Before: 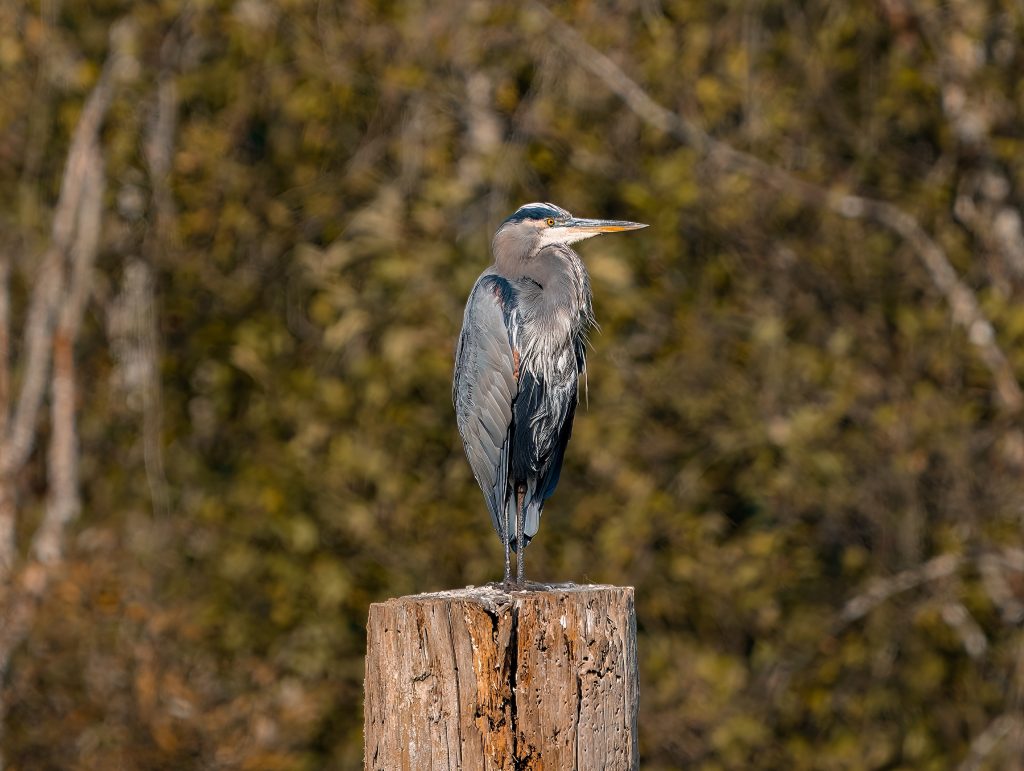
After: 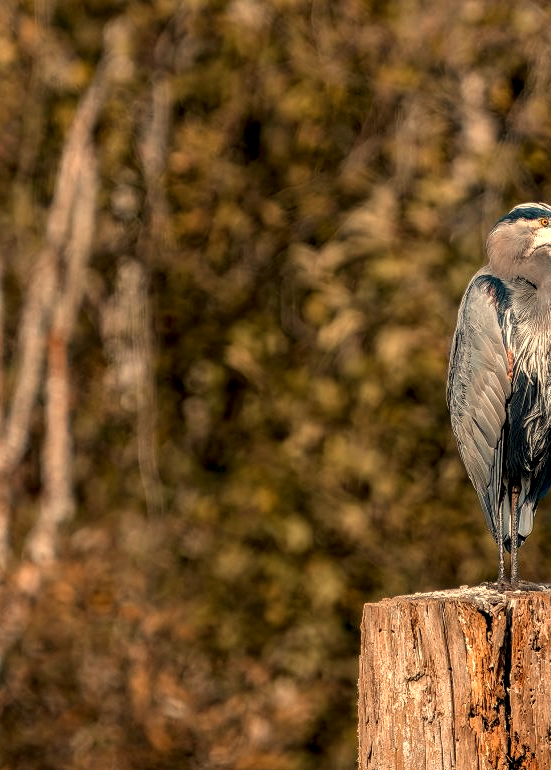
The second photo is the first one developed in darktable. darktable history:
white balance: red 1.138, green 0.996, blue 0.812
crop: left 0.587%, right 45.588%, bottom 0.086%
local contrast: detail 150%
